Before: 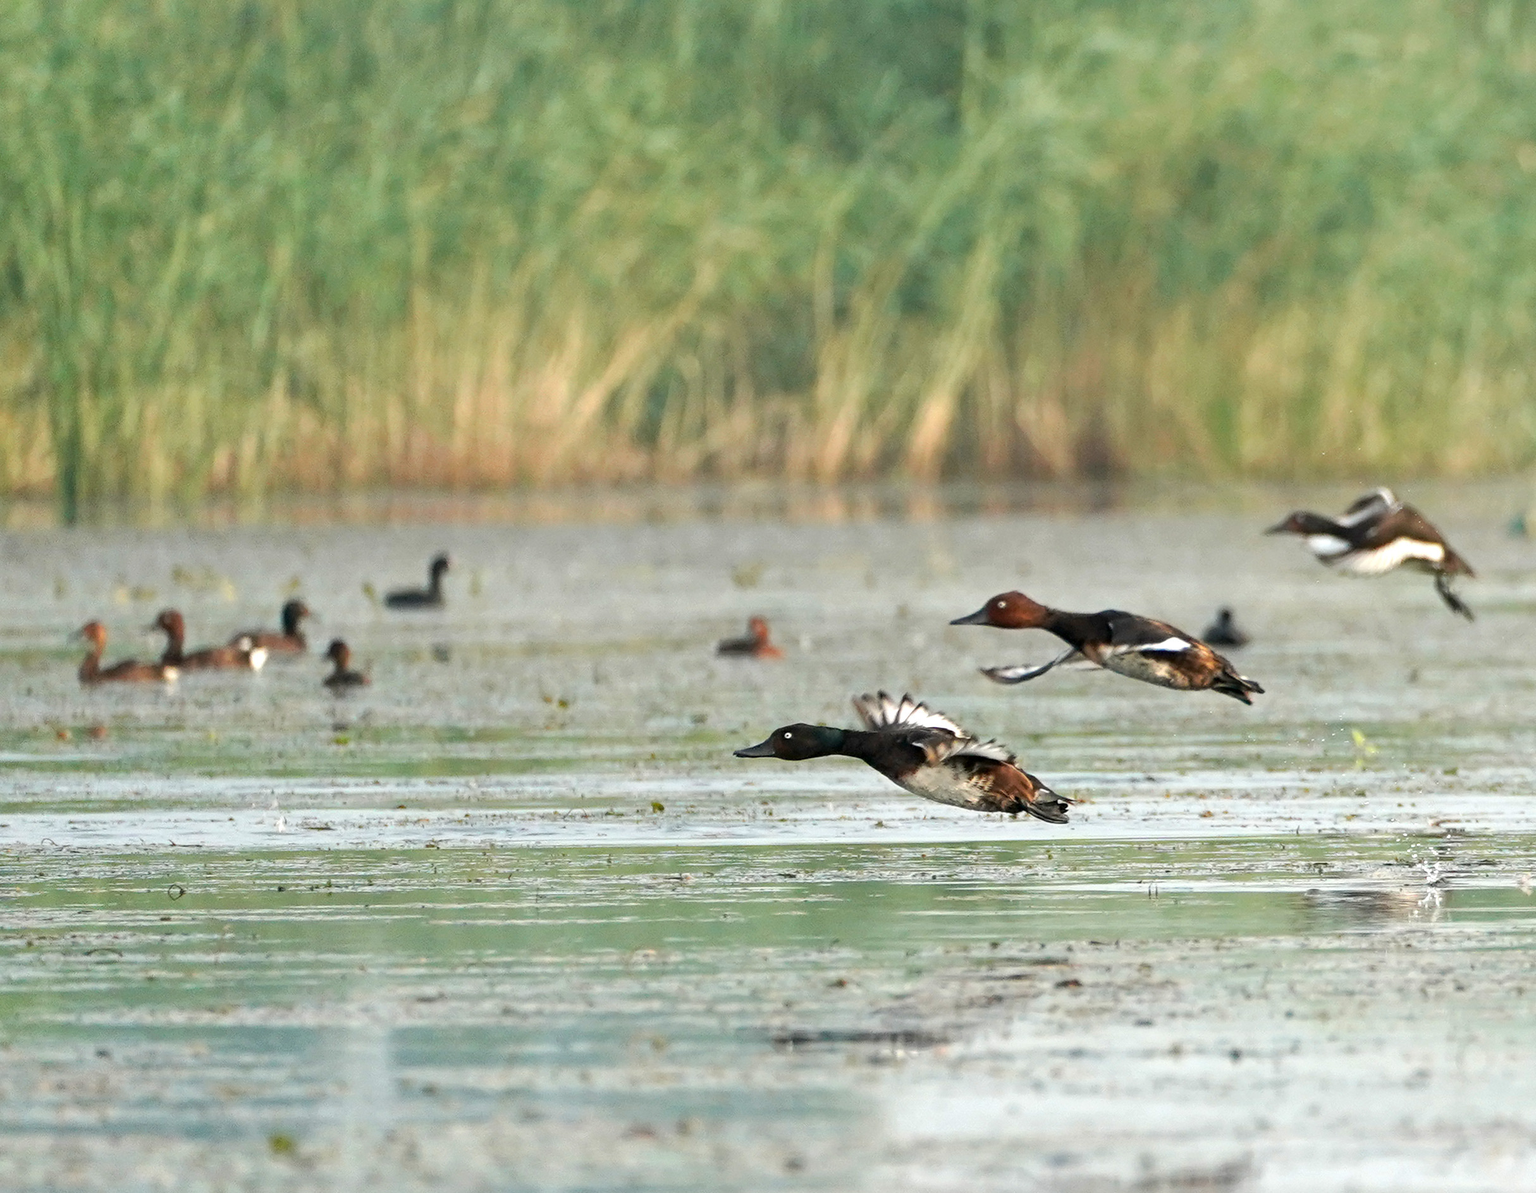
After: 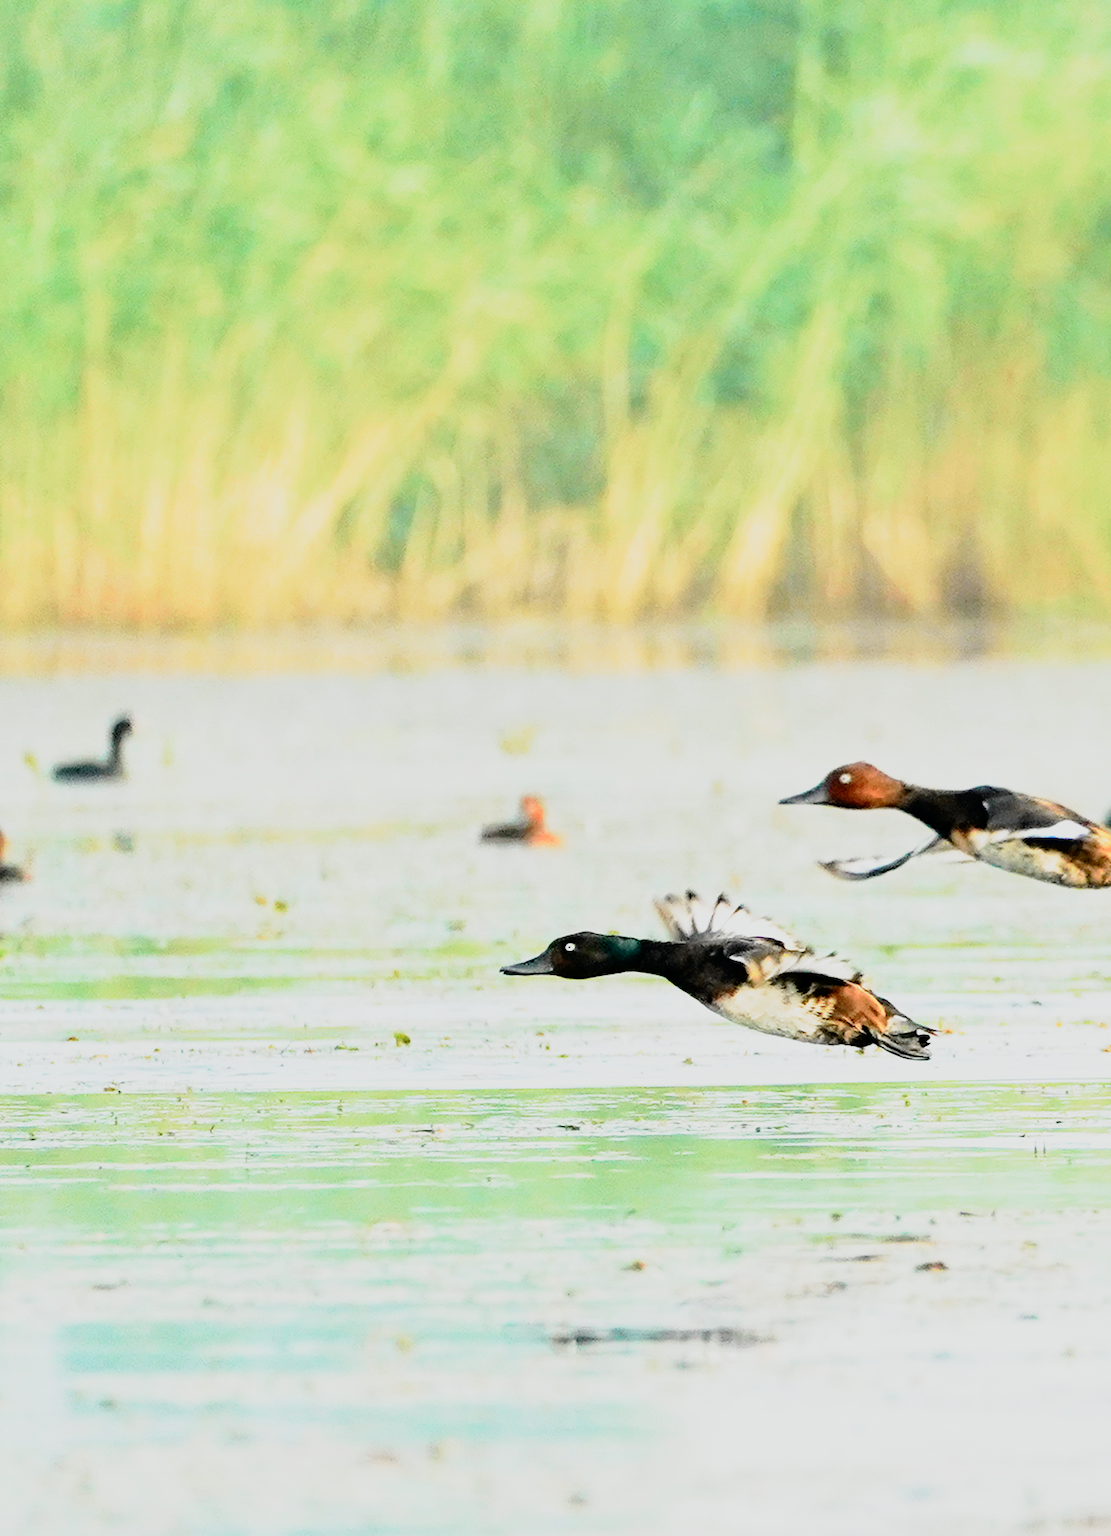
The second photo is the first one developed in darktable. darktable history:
base curve: curves: ch0 [(0, 0) (0.012, 0.01) (0.073, 0.168) (0.31, 0.711) (0.645, 0.957) (1, 1)], preserve colors none
tone curve: curves: ch0 [(0, 0) (0.048, 0.024) (0.099, 0.082) (0.227, 0.255) (0.407, 0.482) (0.543, 0.634) (0.719, 0.77) (0.837, 0.843) (1, 0.906)]; ch1 [(0, 0) (0.3, 0.268) (0.404, 0.374) (0.475, 0.463) (0.501, 0.499) (0.514, 0.502) (0.551, 0.541) (0.643, 0.648) (0.682, 0.674) (0.802, 0.812) (1, 1)]; ch2 [(0, 0) (0.259, 0.207) (0.323, 0.311) (0.364, 0.368) (0.442, 0.461) (0.498, 0.498) (0.531, 0.528) (0.581, 0.602) (0.629, 0.659) (0.768, 0.728) (1, 1)], color space Lab, independent channels, preserve colors none
crop and rotate: left 22.516%, right 21.234%
exposure: exposure -0.177 EV, compensate highlight preservation false
